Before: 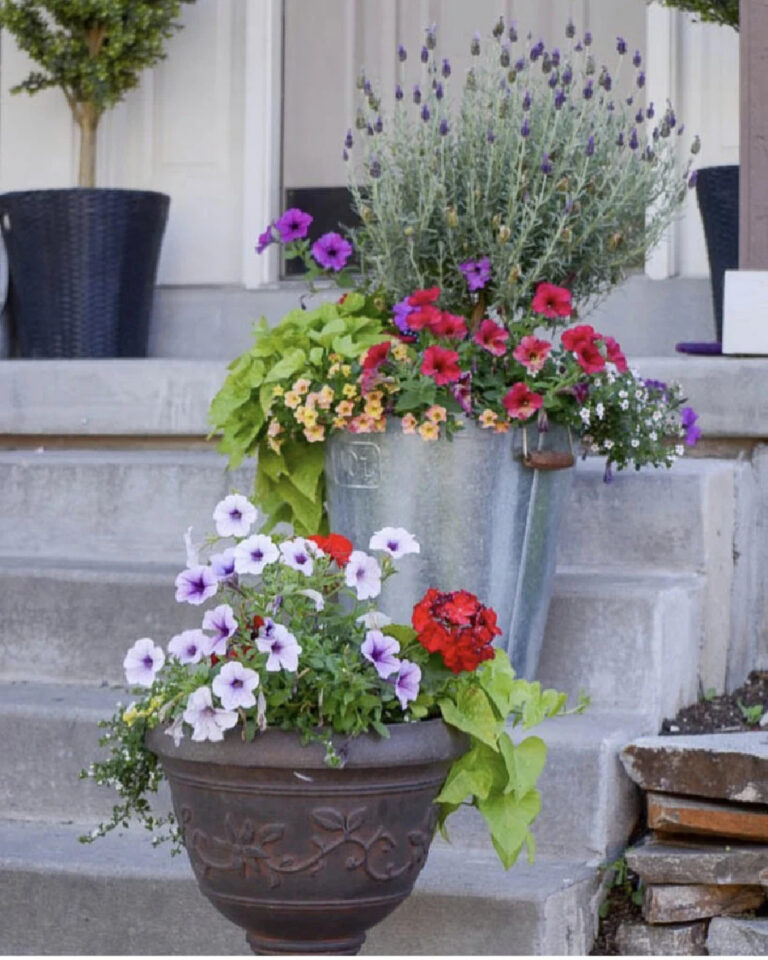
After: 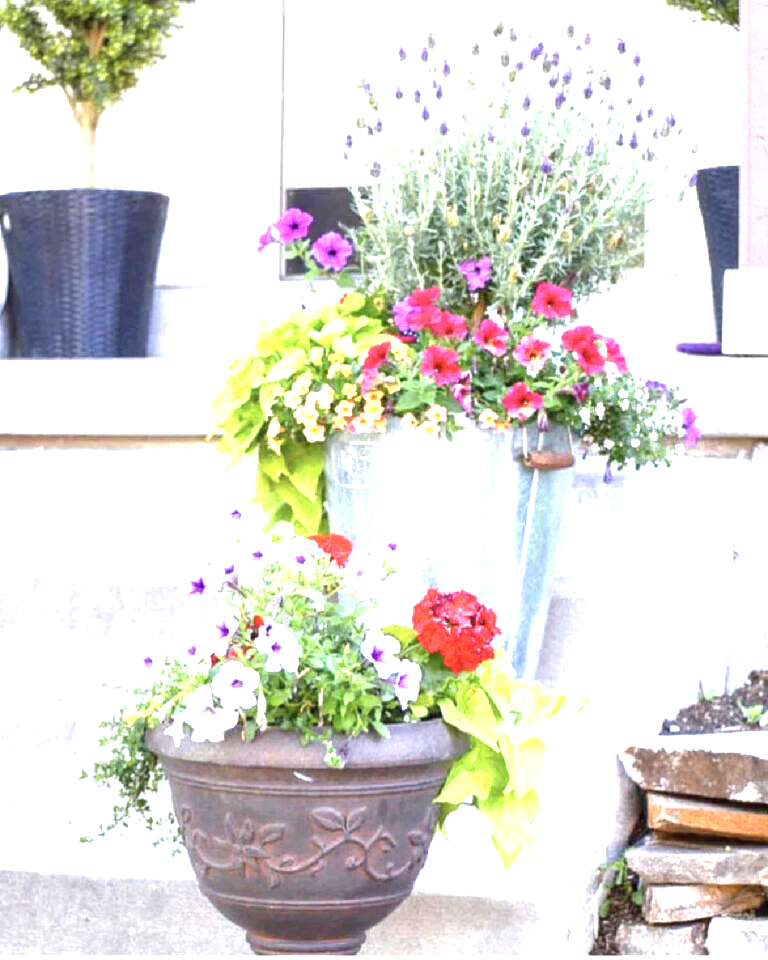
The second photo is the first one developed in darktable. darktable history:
exposure: exposure 2.229 EV, compensate exposure bias true, compensate highlight preservation false
